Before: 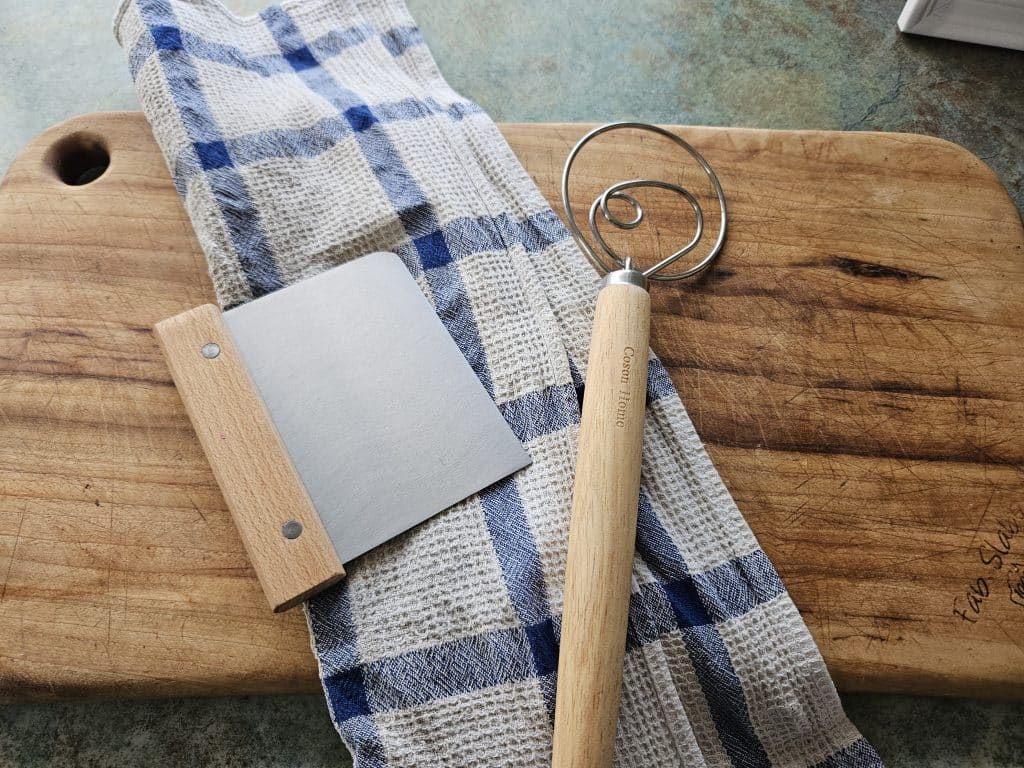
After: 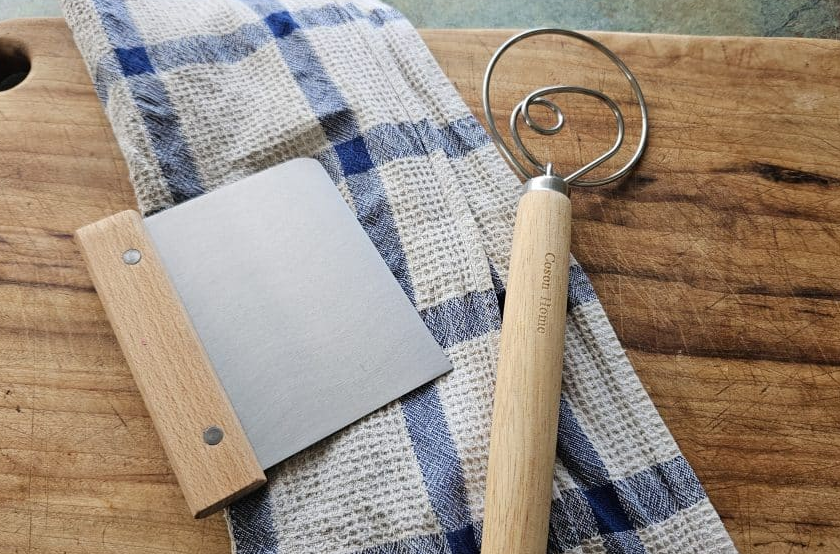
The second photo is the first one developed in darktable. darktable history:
crop: left 7.799%, top 12.261%, right 10.168%, bottom 15.482%
